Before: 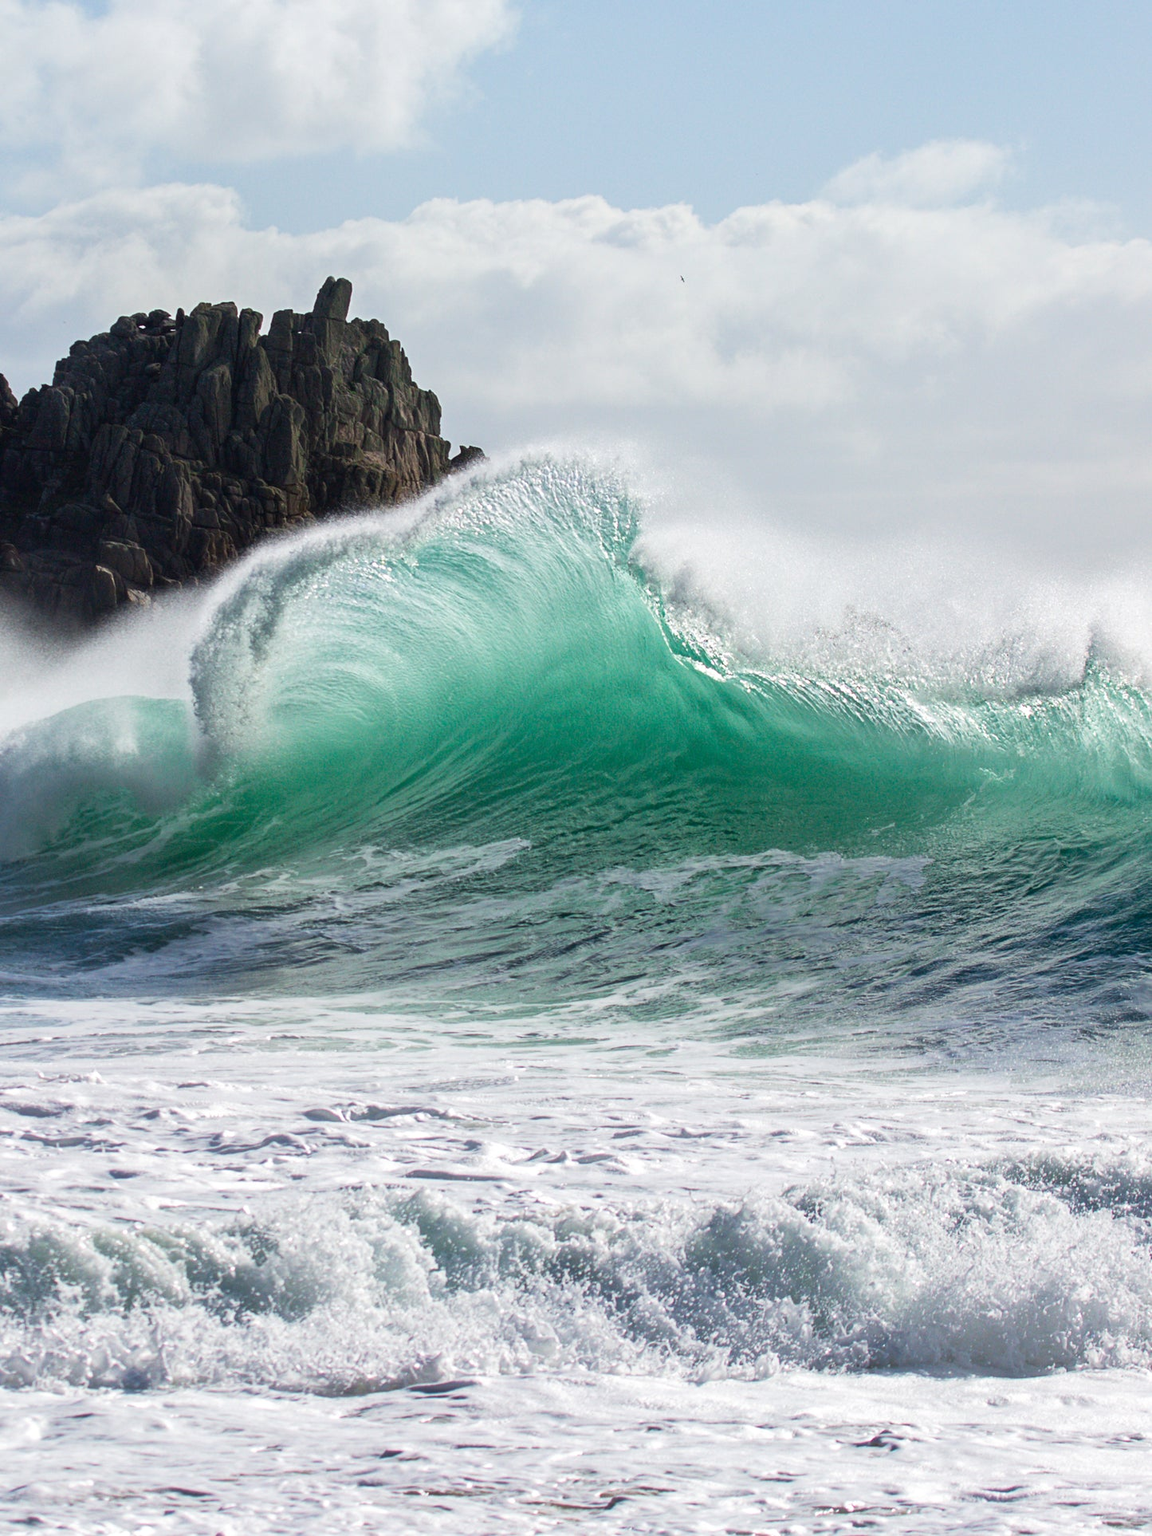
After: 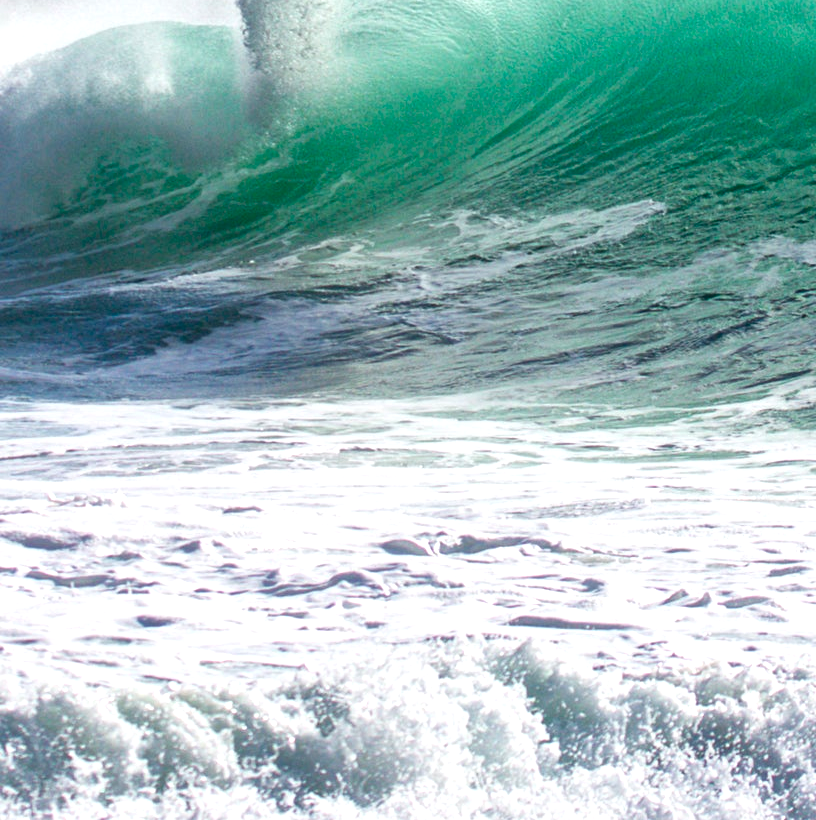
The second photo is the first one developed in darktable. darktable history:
crop: top 44.233%, right 43.514%, bottom 13.154%
color balance rgb: perceptual saturation grading › global saturation 20%, perceptual saturation grading › highlights -25.479%, perceptual saturation grading › shadows 25.295%, perceptual brilliance grading › global brilliance 12.153%
